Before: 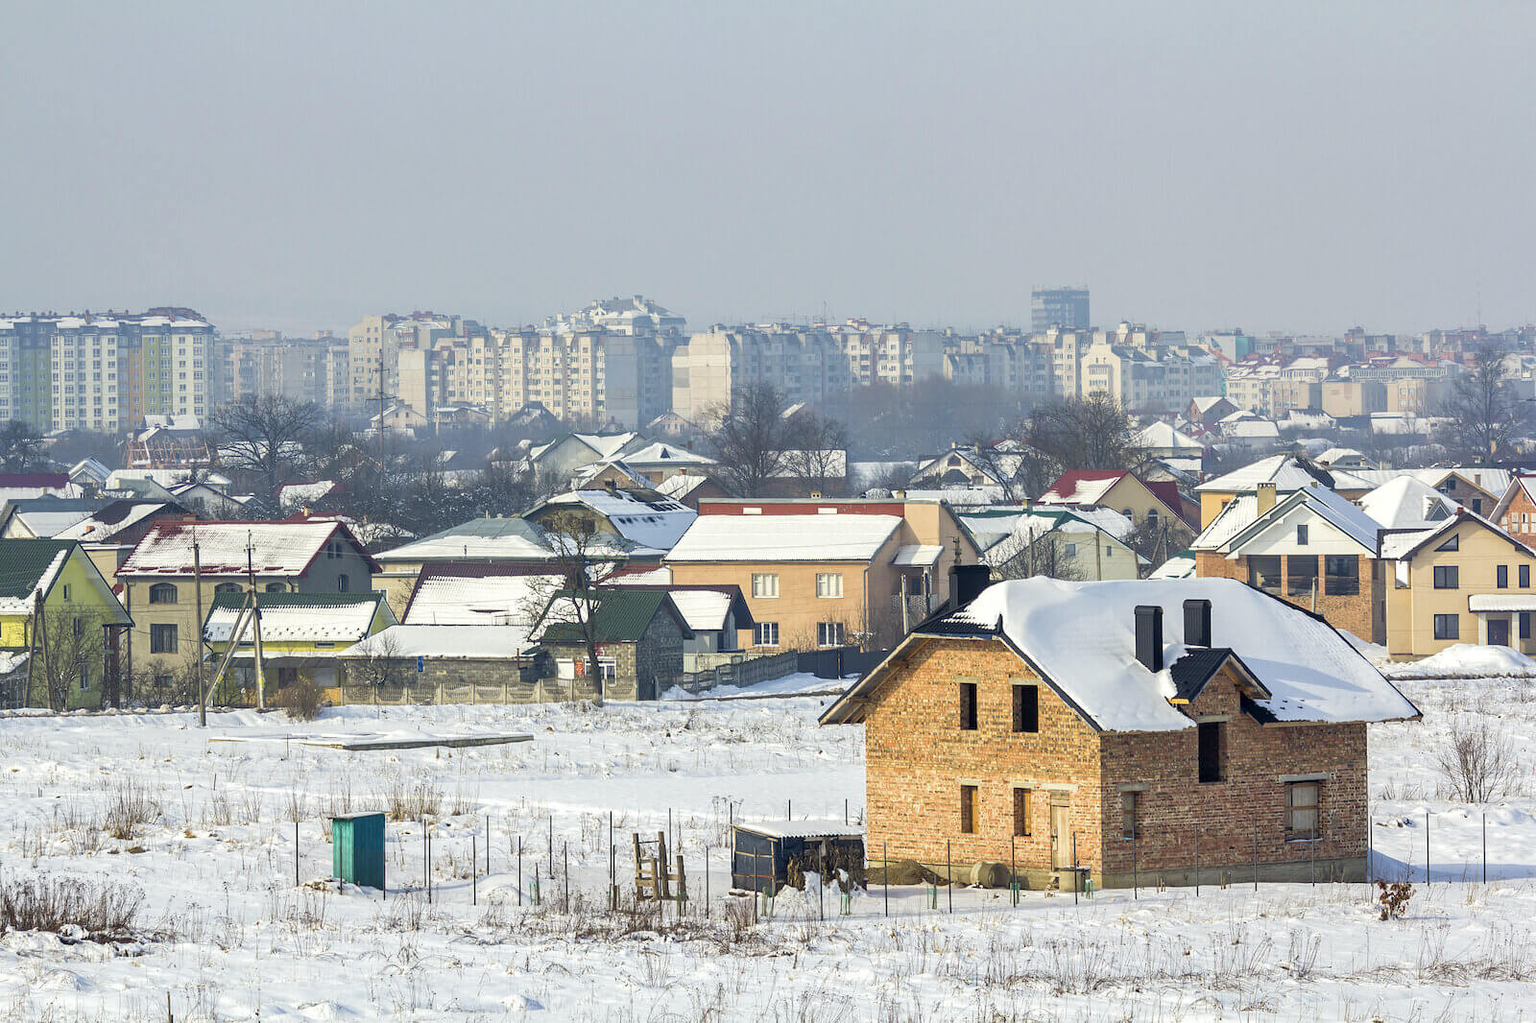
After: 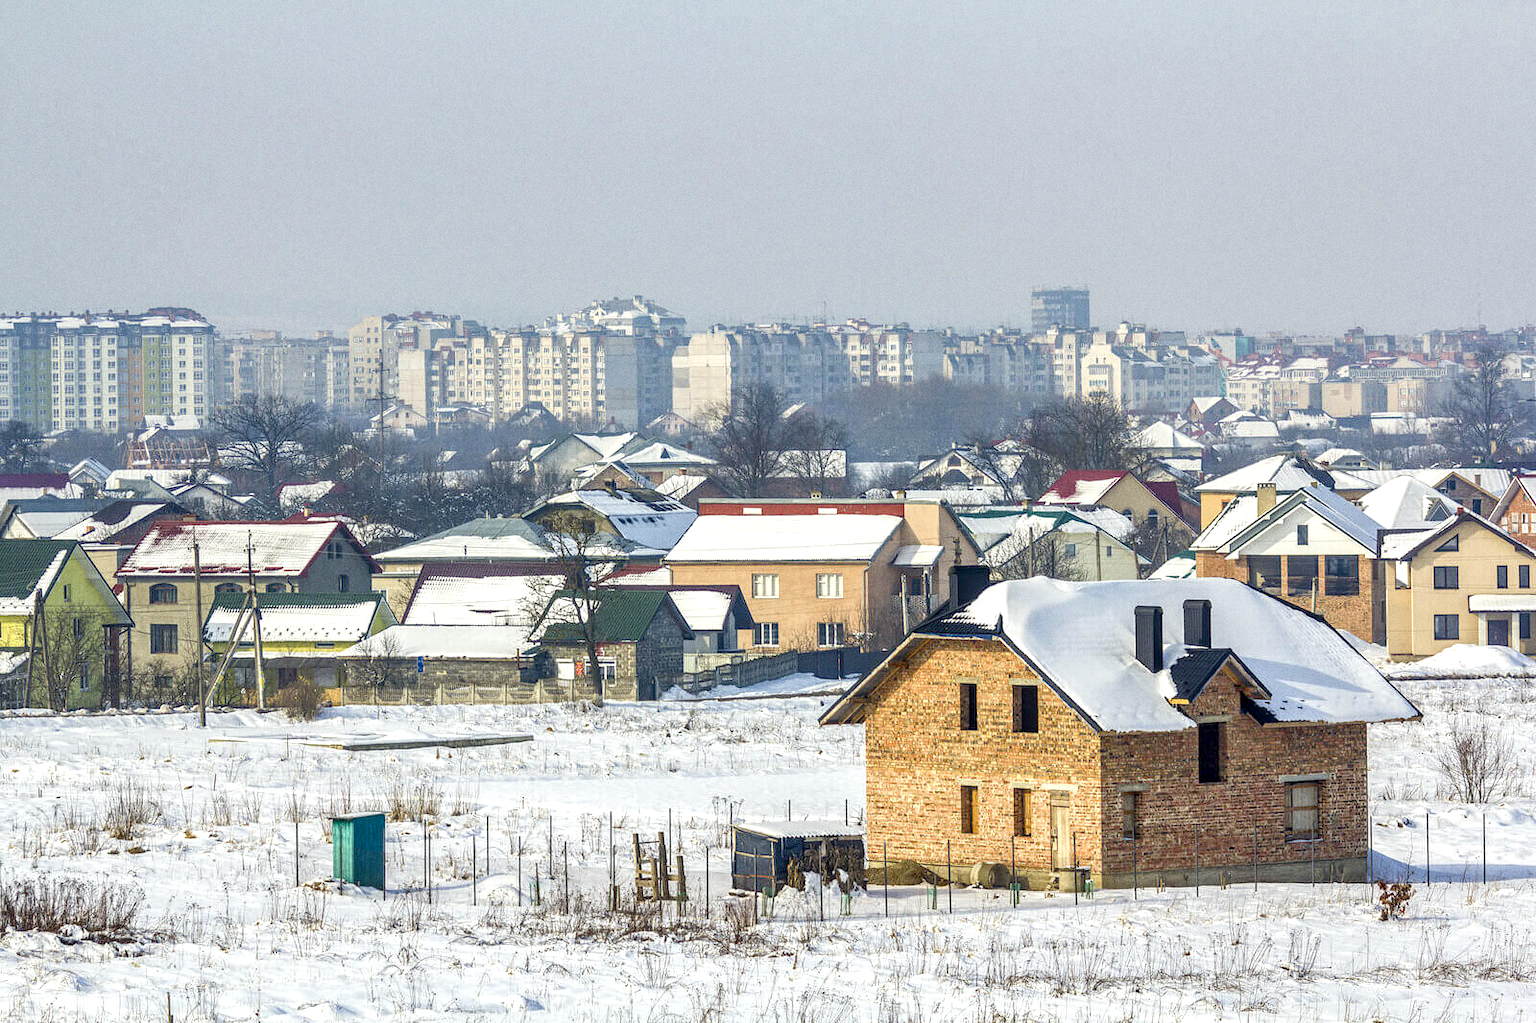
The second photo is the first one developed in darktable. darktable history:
exposure: exposure 0.207 EV, compensate highlight preservation false
local contrast: detail 130%
color balance rgb: perceptual saturation grading › global saturation 20%, perceptual saturation grading › highlights -25%, perceptual saturation grading › shadows 25%
grain: coarseness 0.09 ISO
